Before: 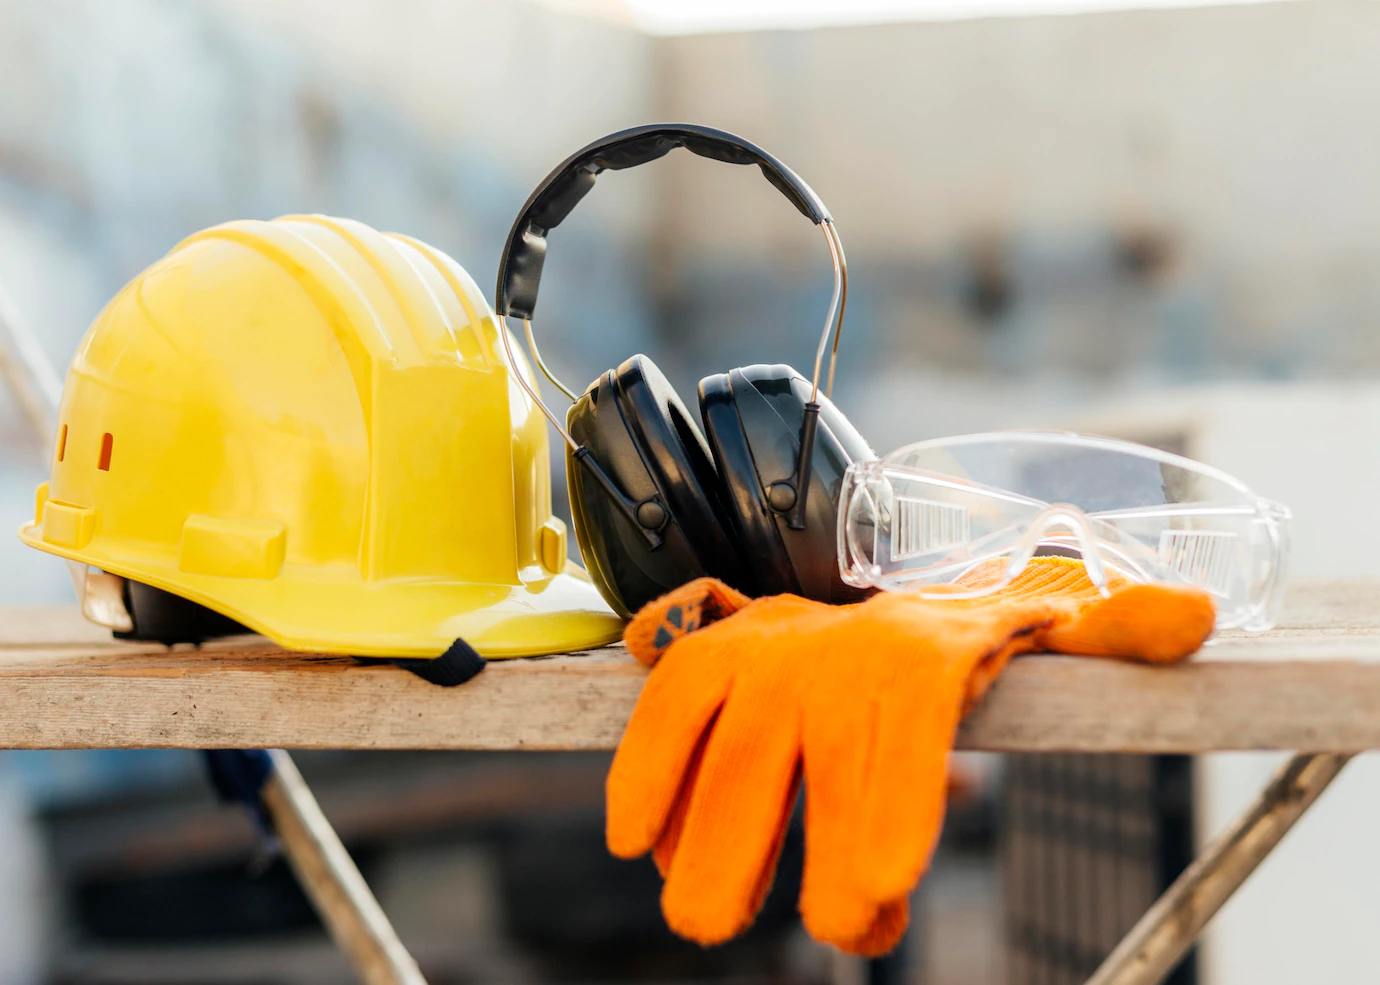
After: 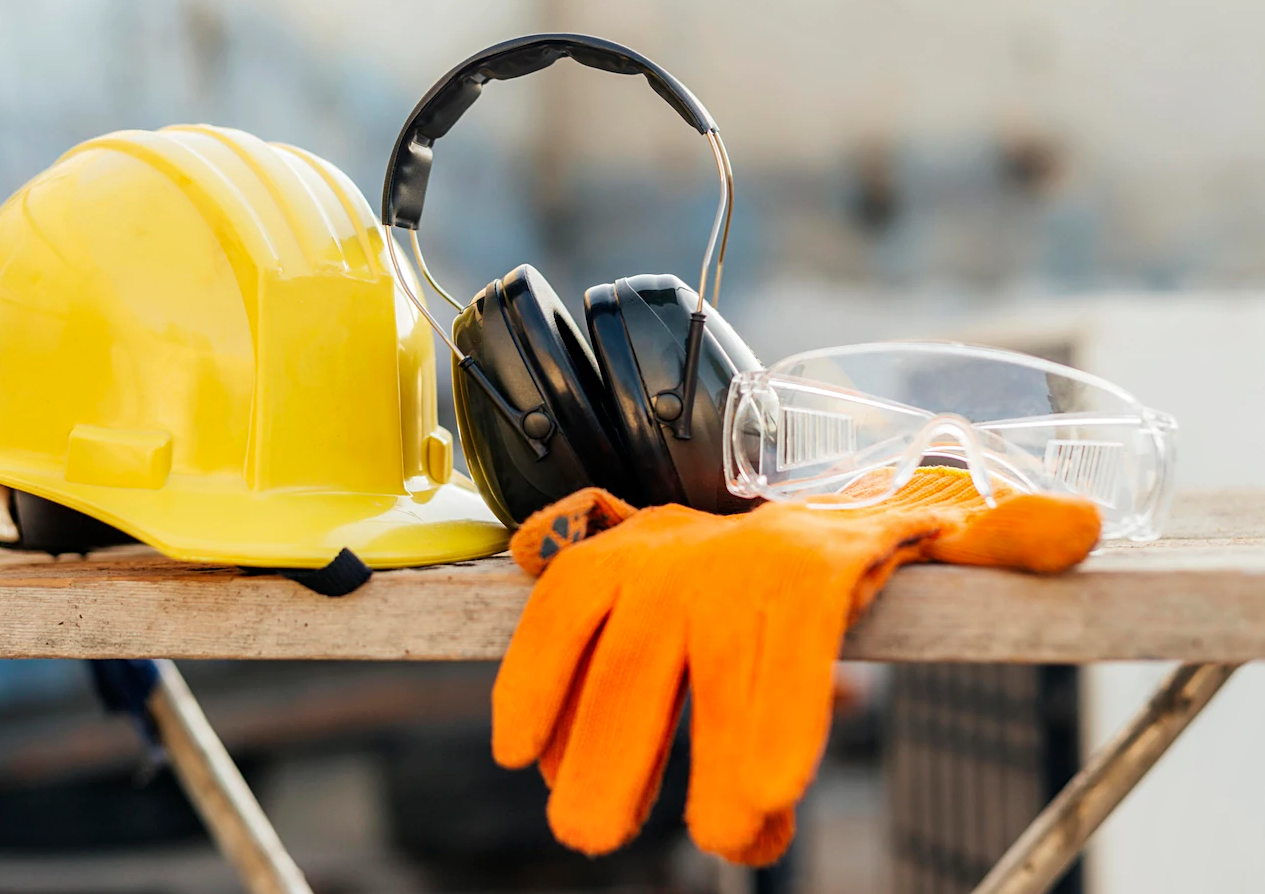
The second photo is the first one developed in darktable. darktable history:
shadows and highlights: shadows 37.27, highlights -28.18, soften with gaussian
crop and rotate: left 8.262%, top 9.226%
sharpen: amount 0.2
